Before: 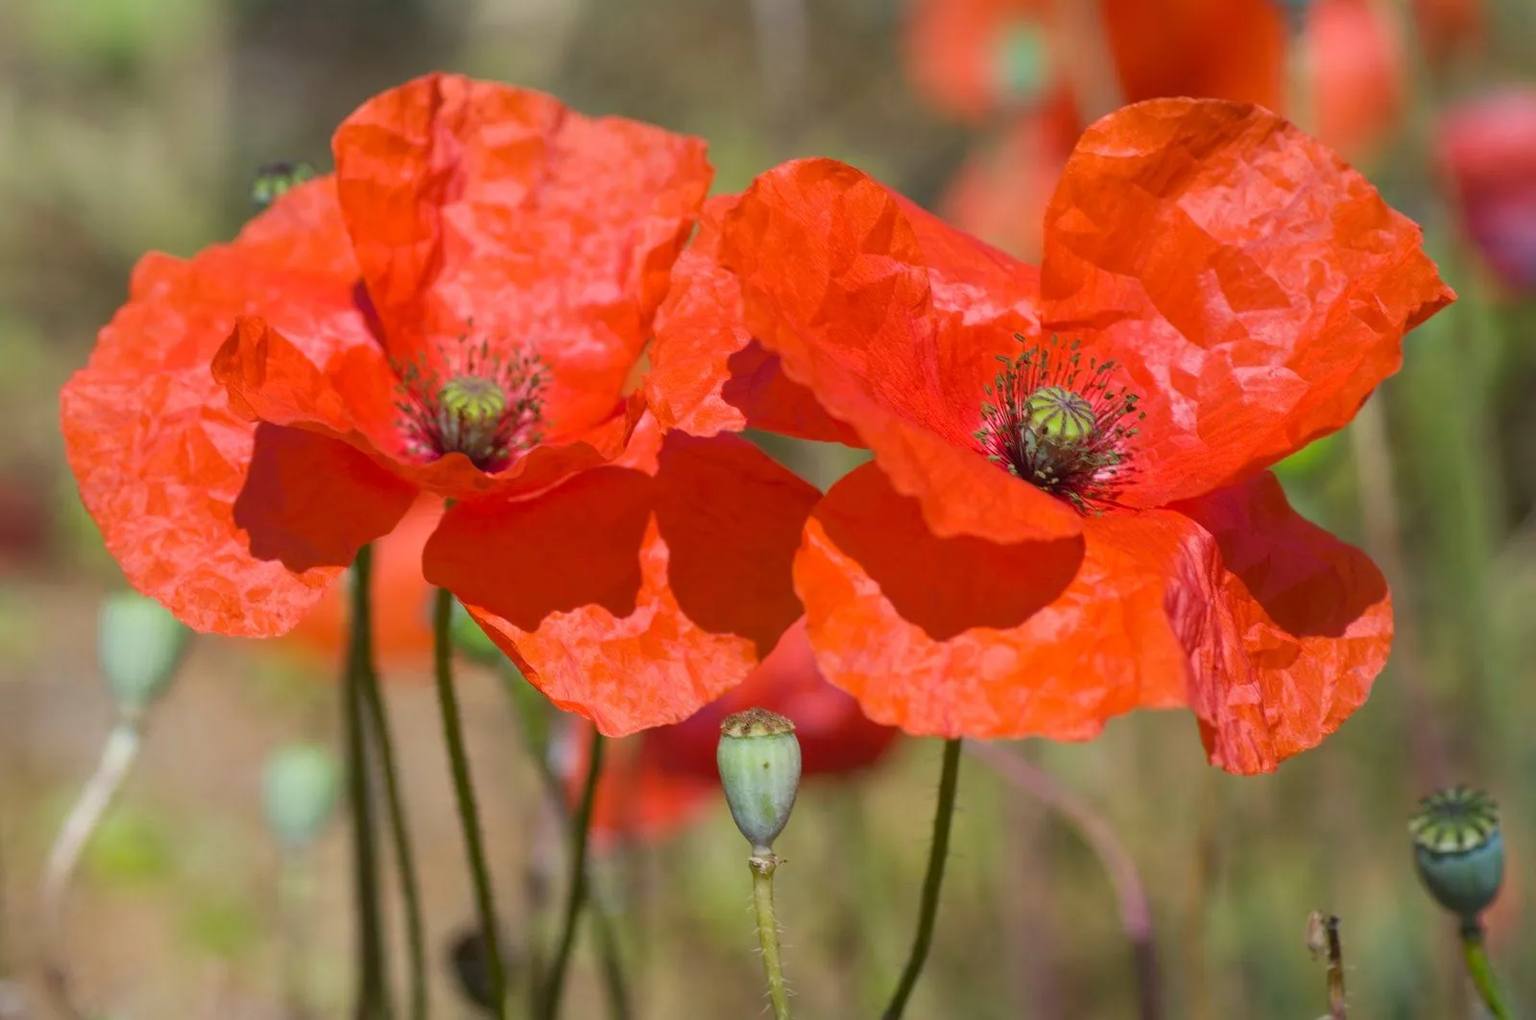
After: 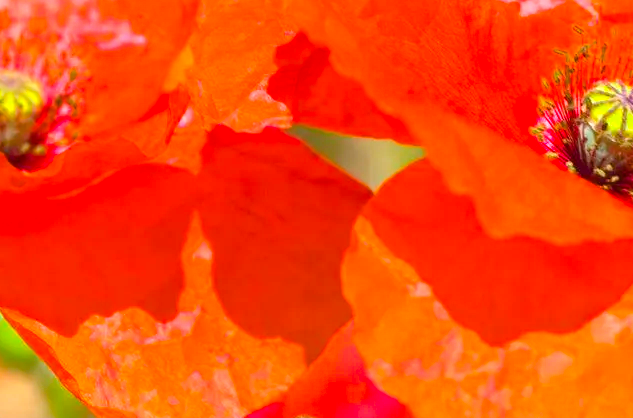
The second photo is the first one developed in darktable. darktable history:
color balance rgb: power › chroma 0.267%, power › hue 61.99°, linear chroma grading › global chroma 15.62%, perceptual saturation grading › global saturation 25.08%
crop: left 30.281%, top 30.334%, right 30.128%, bottom 30.284%
exposure: black level correction 0, exposure 1.2 EV, compensate exposure bias true, compensate highlight preservation false
